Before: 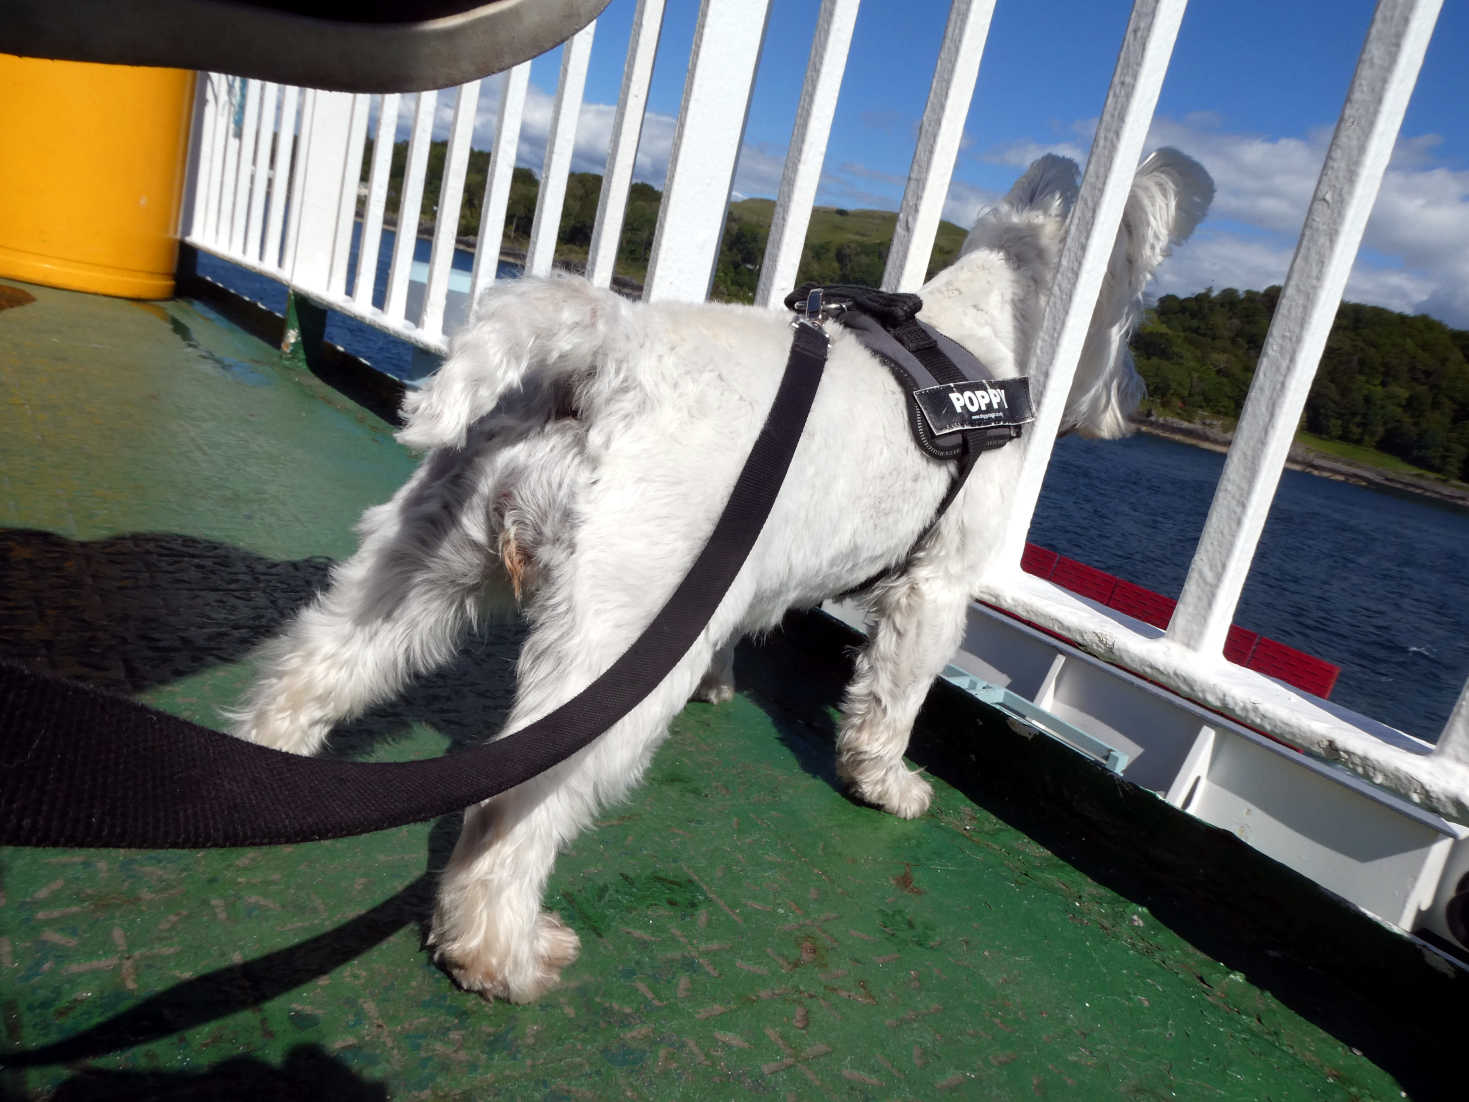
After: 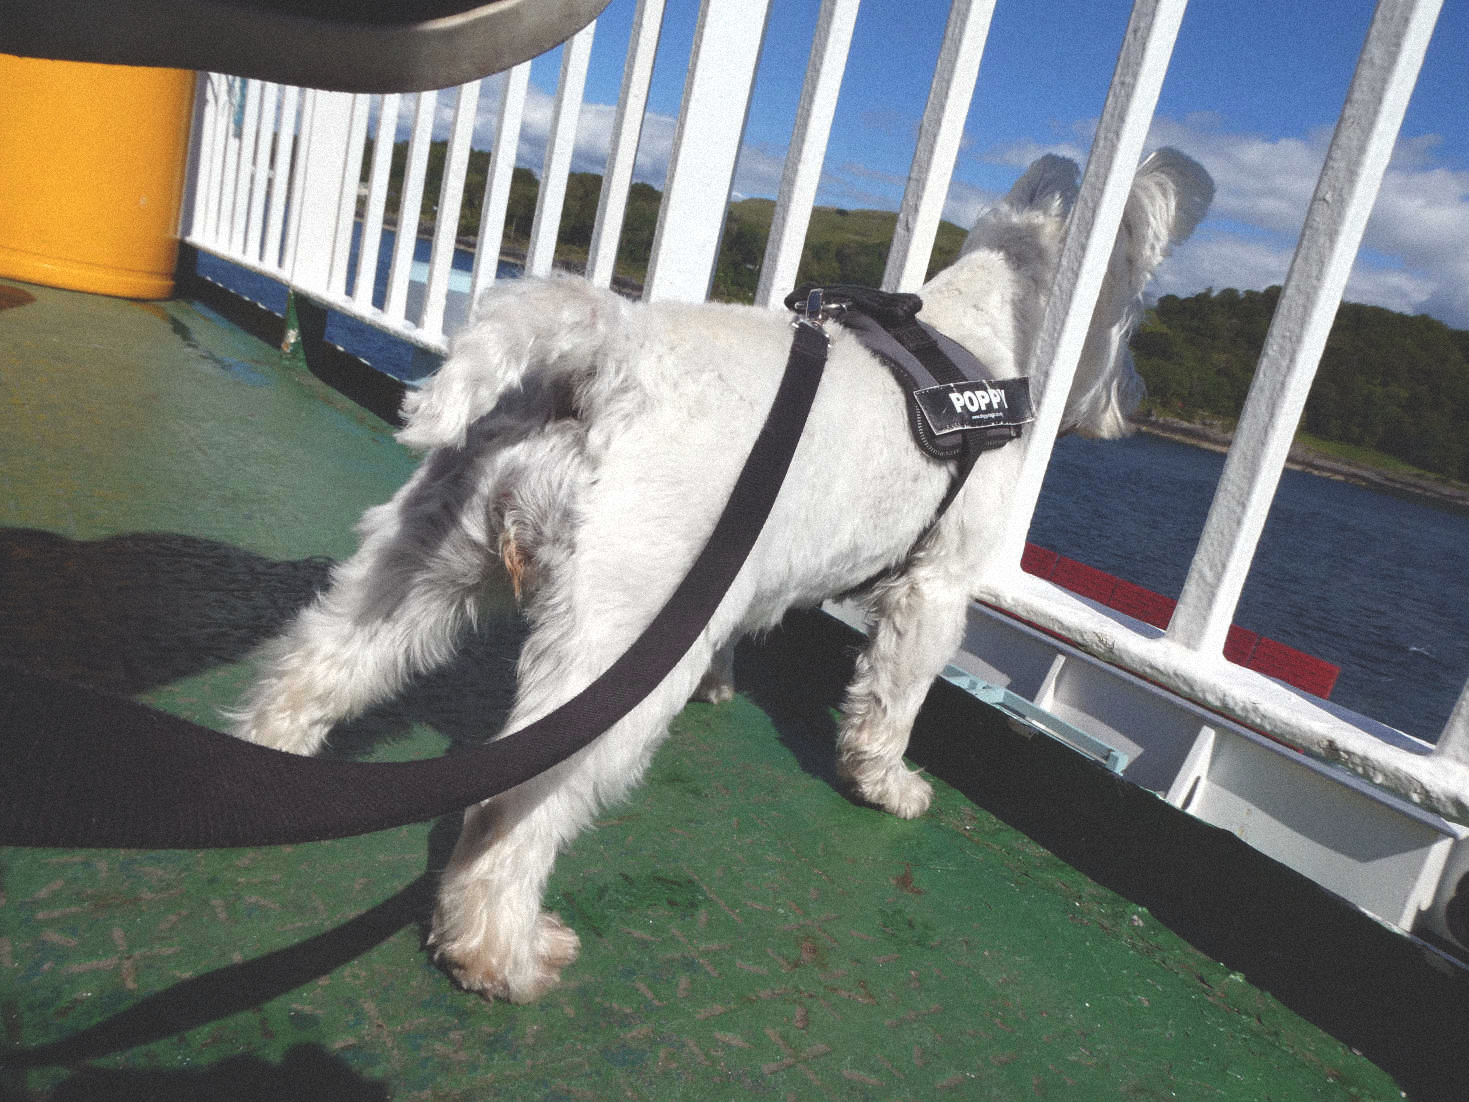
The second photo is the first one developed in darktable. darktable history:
exposure: black level correction -0.028, compensate highlight preservation false
grain: mid-tones bias 0%
